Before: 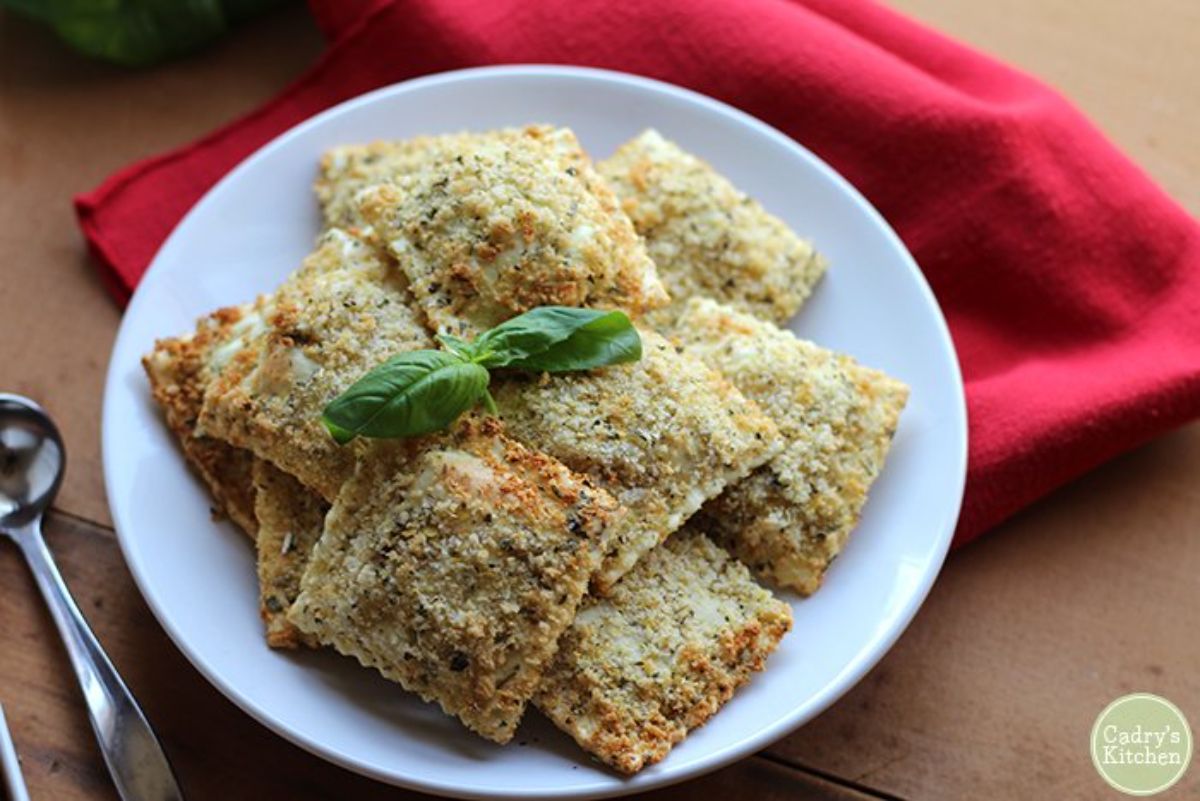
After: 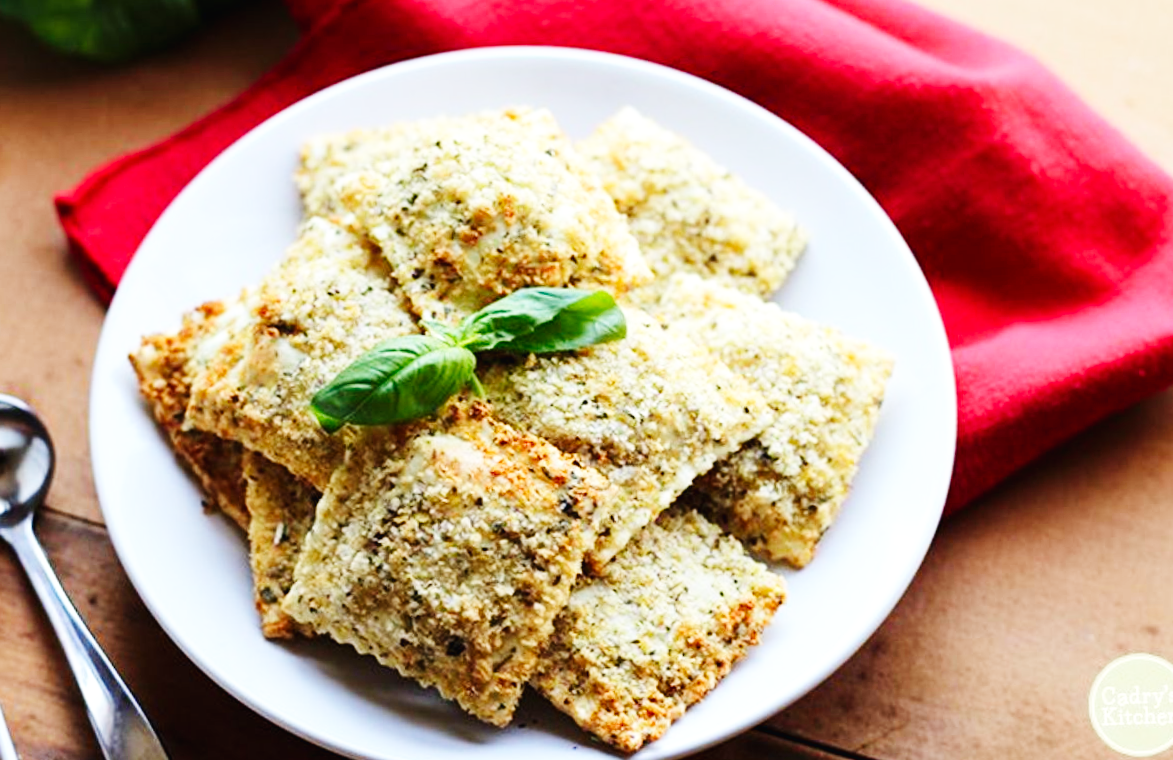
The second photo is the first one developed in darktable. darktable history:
rotate and perspective: rotation -2°, crop left 0.022, crop right 0.978, crop top 0.049, crop bottom 0.951
base curve: curves: ch0 [(0, 0.003) (0.001, 0.002) (0.006, 0.004) (0.02, 0.022) (0.048, 0.086) (0.094, 0.234) (0.162, 0.431) (0.258, 0.629) (0.385, 0.8) (0.548, 0.918) (0.751, 0.988) (1, 1)], preserve colors none
